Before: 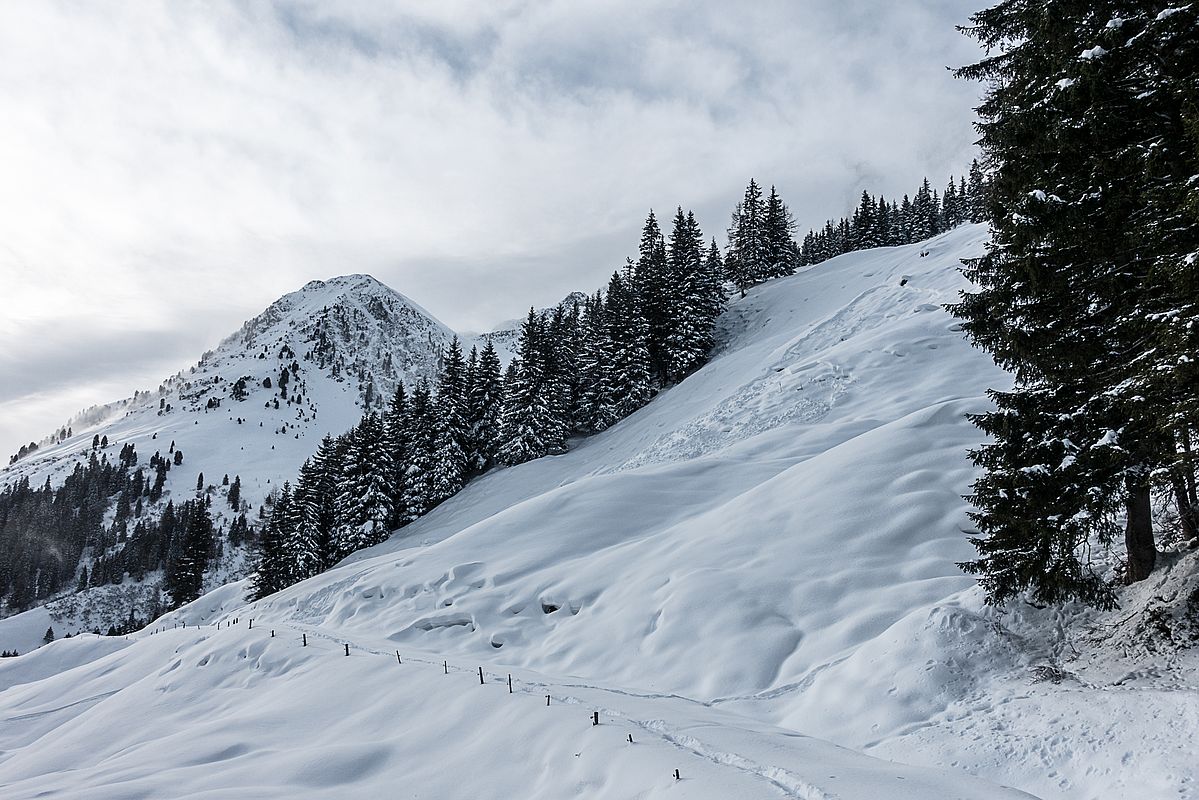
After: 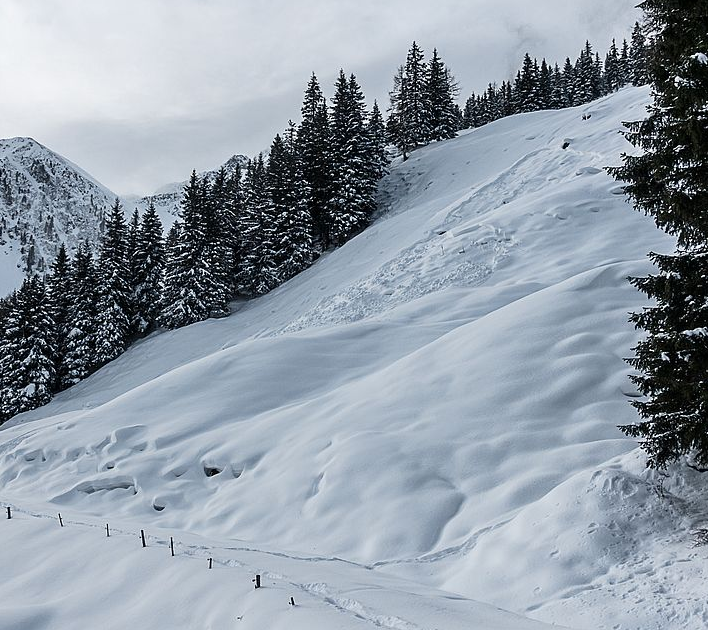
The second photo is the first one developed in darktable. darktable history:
crop and rotate: left 28.2%, top 17.21%, right 12.677%, bottom 3.918%
